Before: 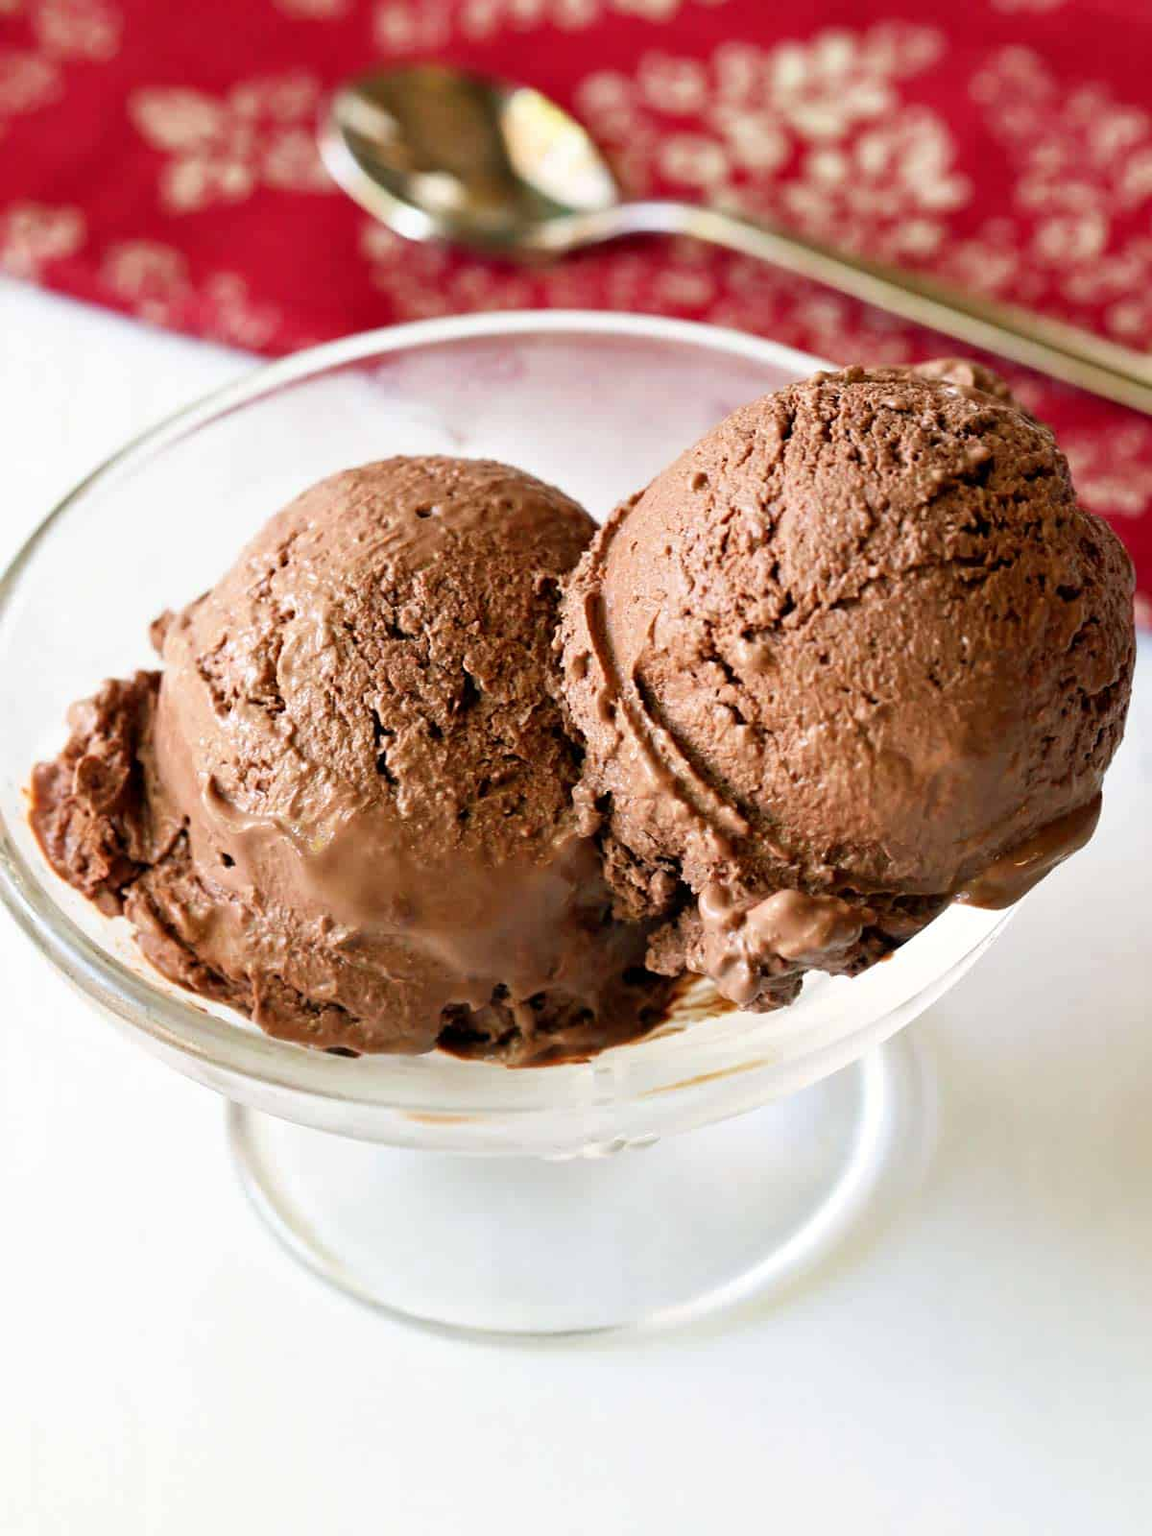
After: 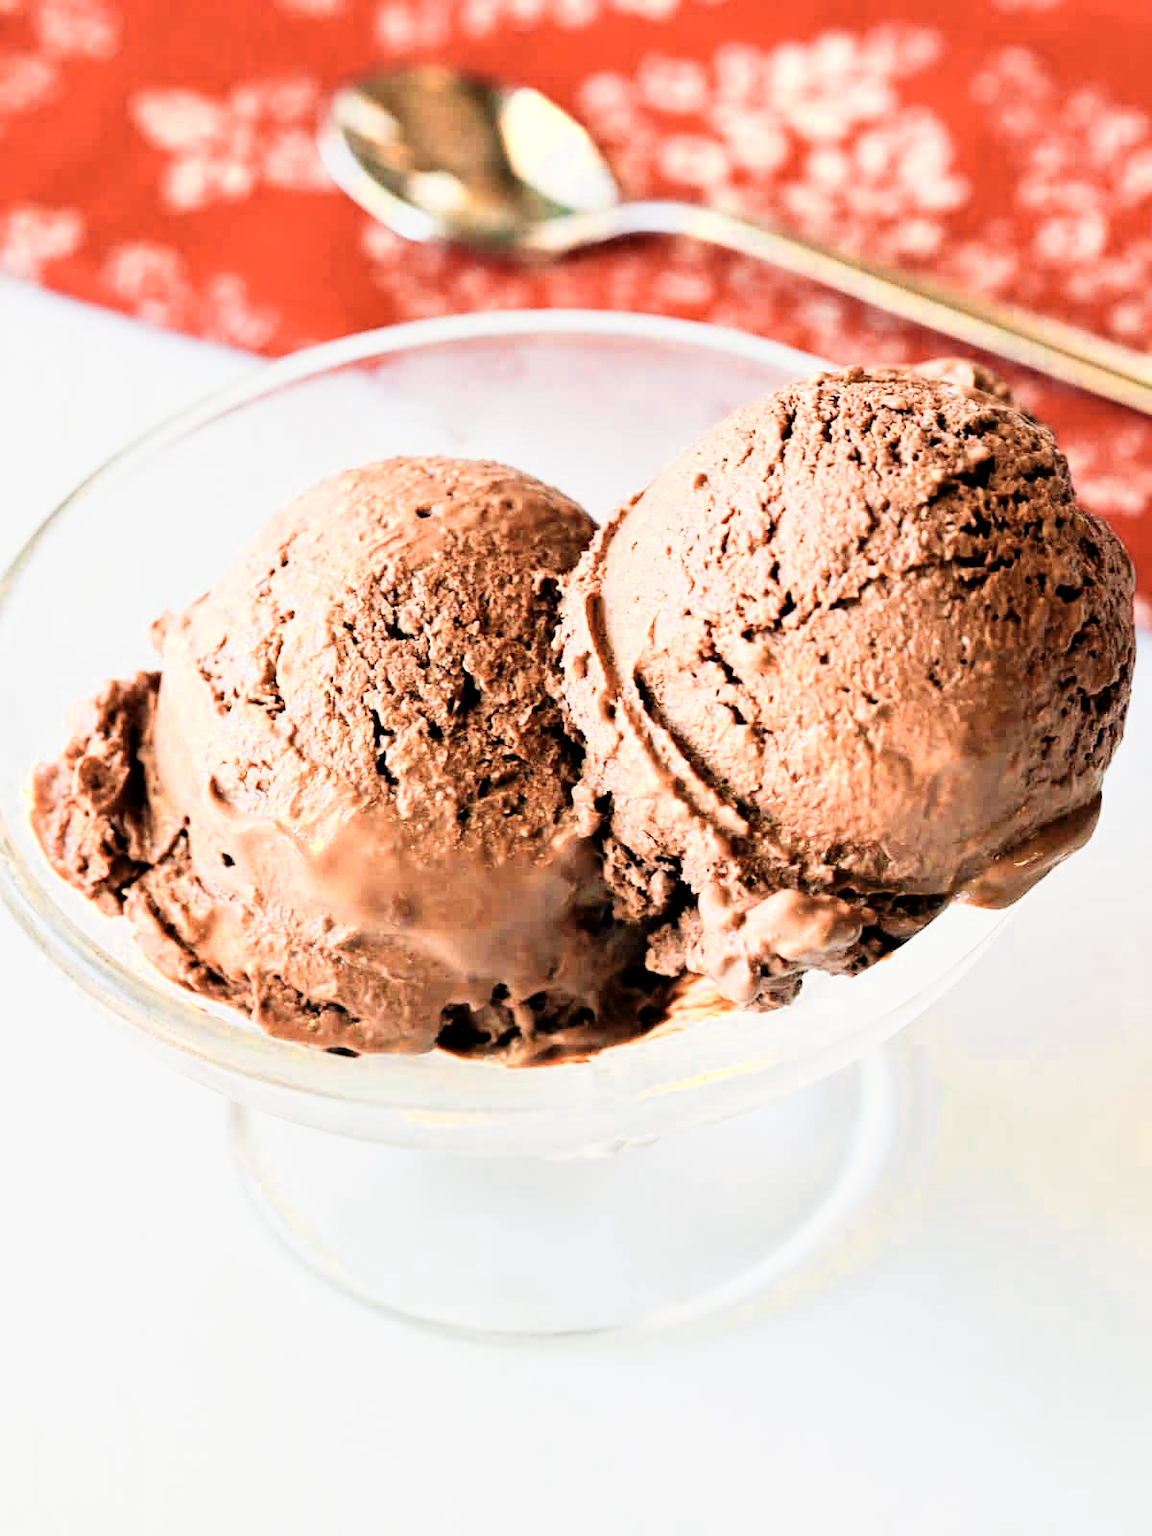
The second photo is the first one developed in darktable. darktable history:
filmic rgb: black relative exposure -5 EV, hardness 2.88, contrast 1.2, highlights saturation mix -30%
exposure: black level correction 0, exposure 0.9 EV, compensate highlight preservation false
color zones: curves: ch0 [(0.018, 0.548) (0.224, 0.64) (0.425, 0.447) (0.675, 0.575) (0.732, 0.579)]; ch1 [(0.066, 0.487) (0.25, 0.5) (0.404, 0.43) (0.75, 0.421) (0.956, 0.421)]; ch2 [(0.044, 0.561) (0.215, 0.465) (0.399, 0.544) (0.465, 0.548) (0.614, 0.447) (0.724, 0.43) (0.882, 0.623) (0.956, 0.632)]
